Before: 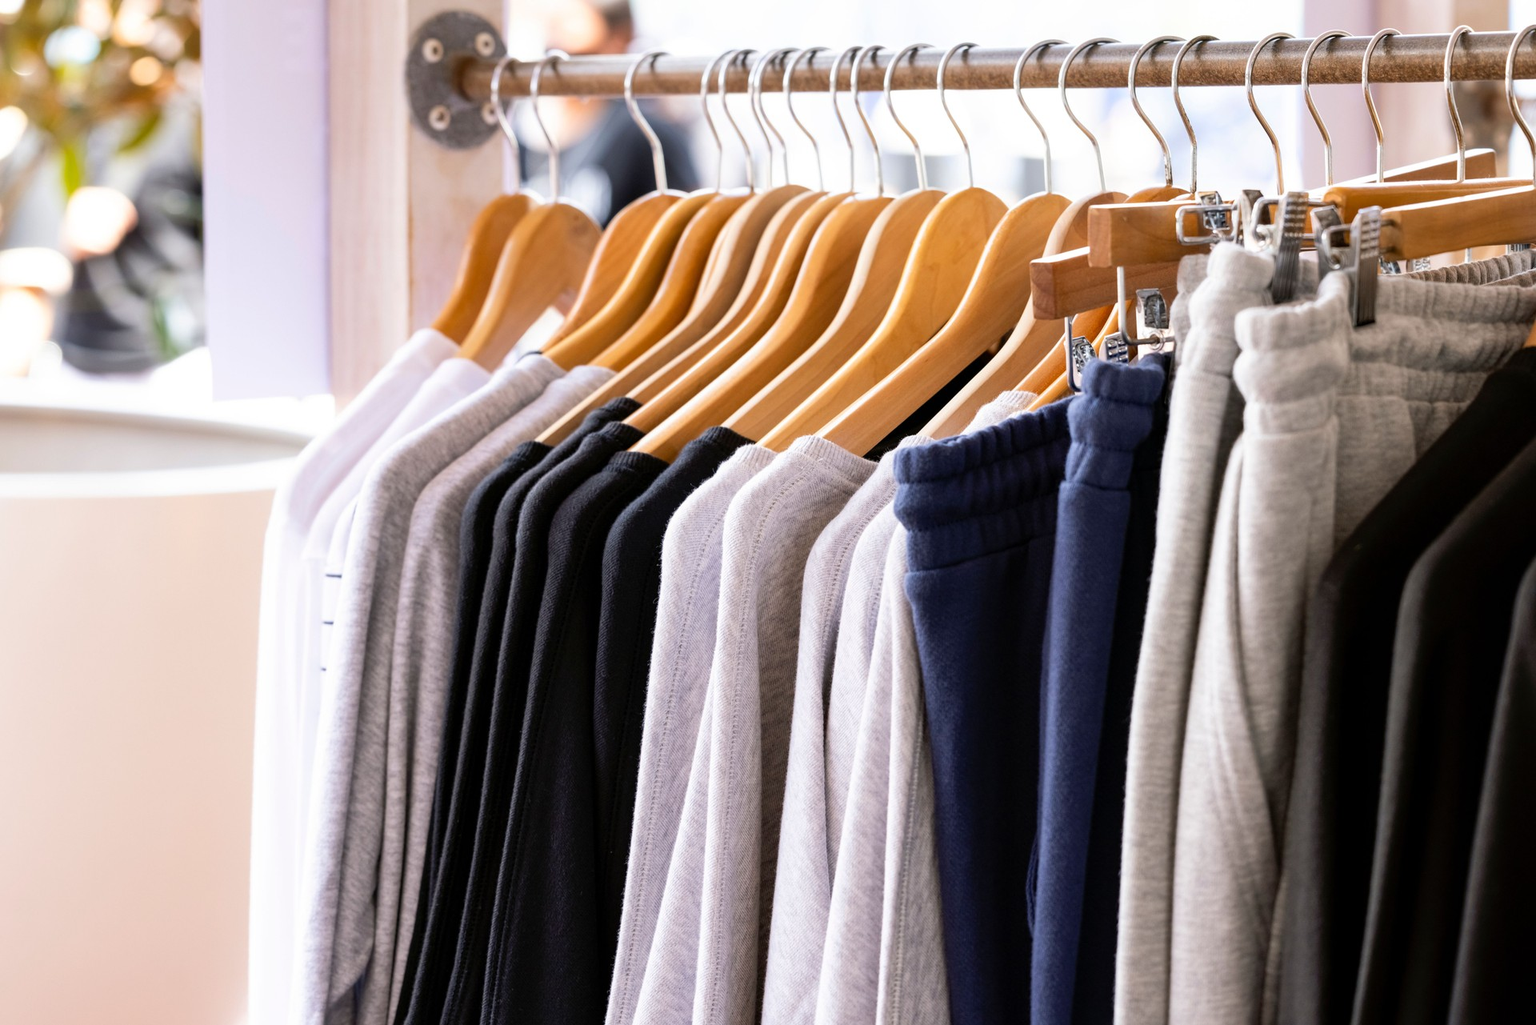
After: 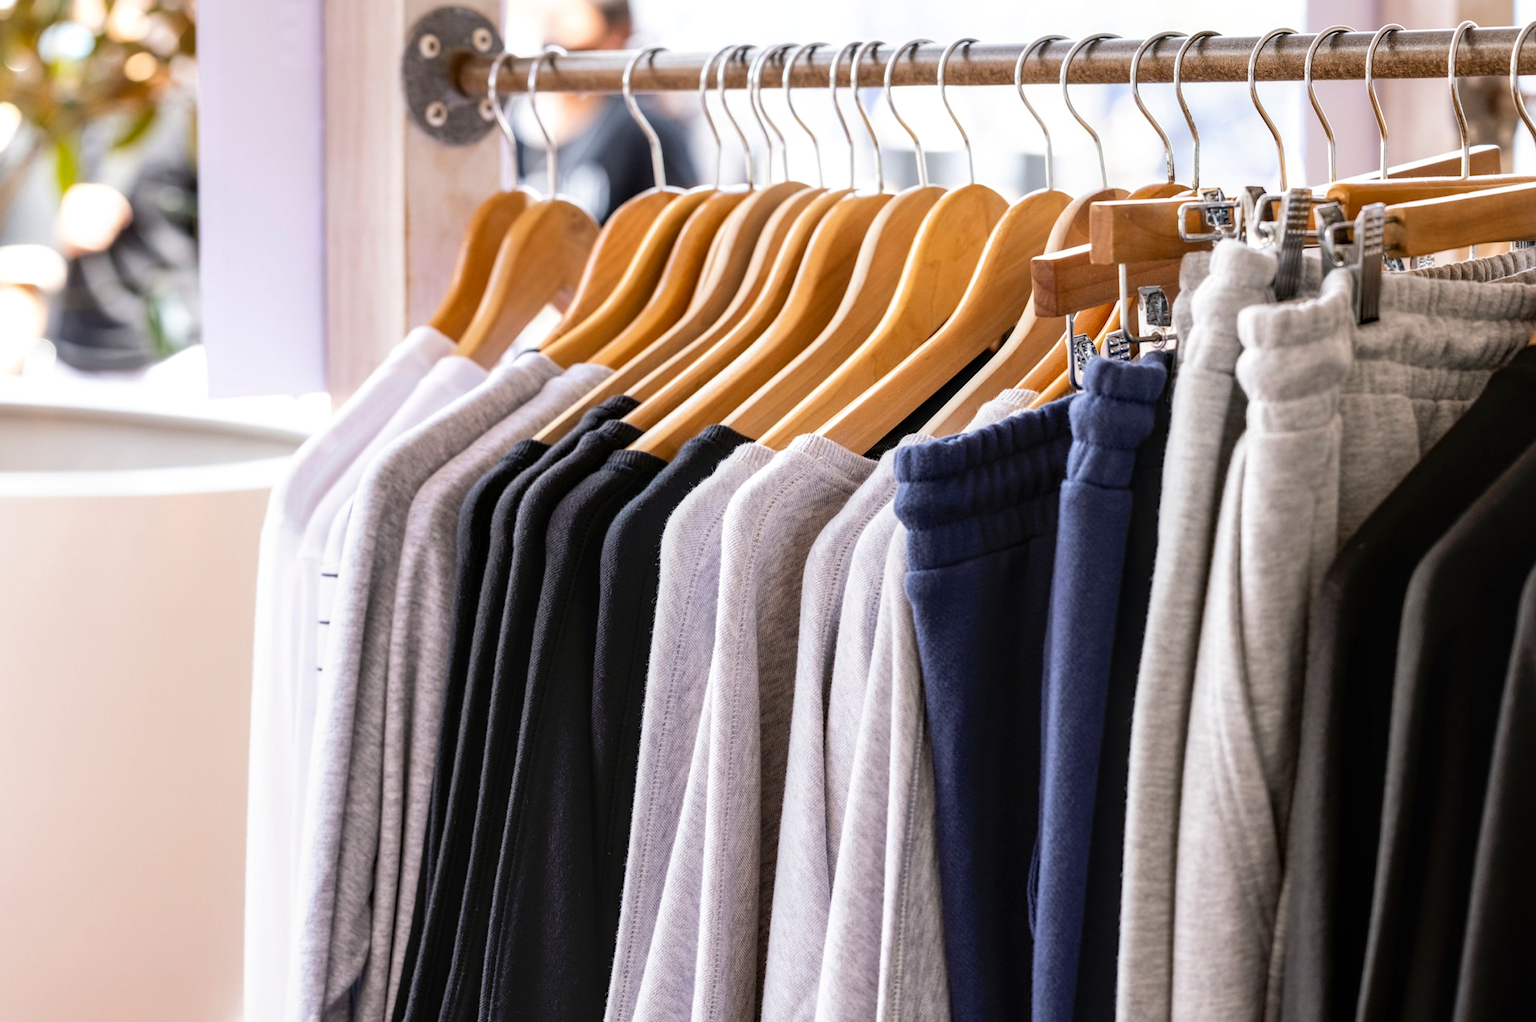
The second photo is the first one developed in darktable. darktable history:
crop: left 0.434%, top 0.485%, right 0.244%, bottom 0.386%
local contrast: on, module defaults
